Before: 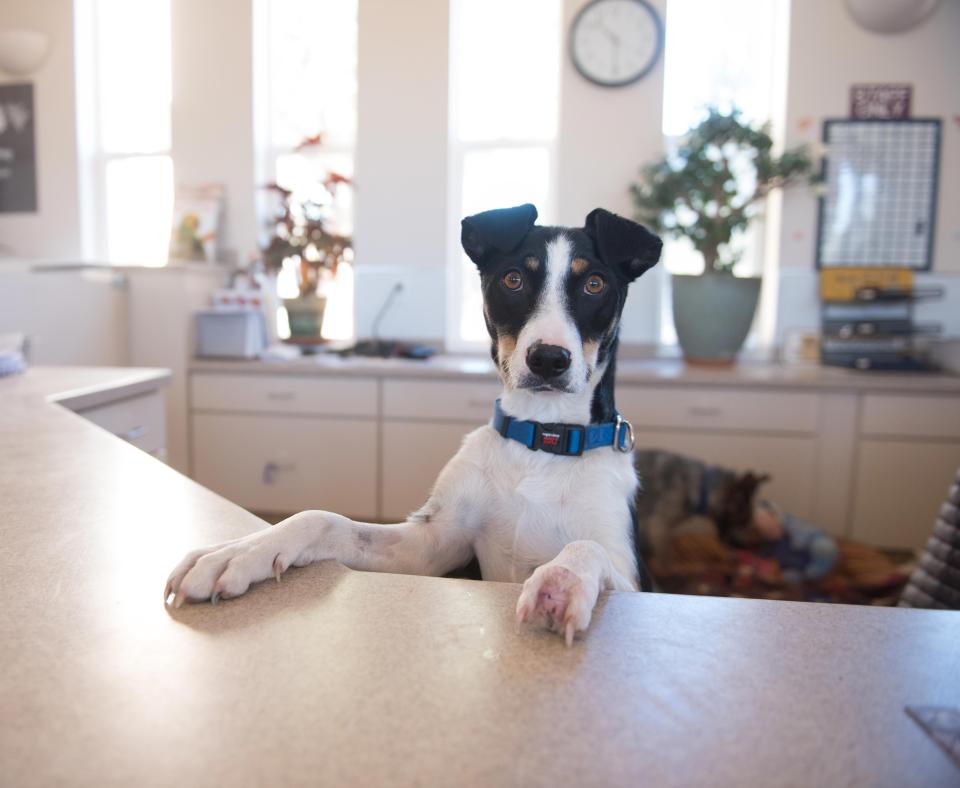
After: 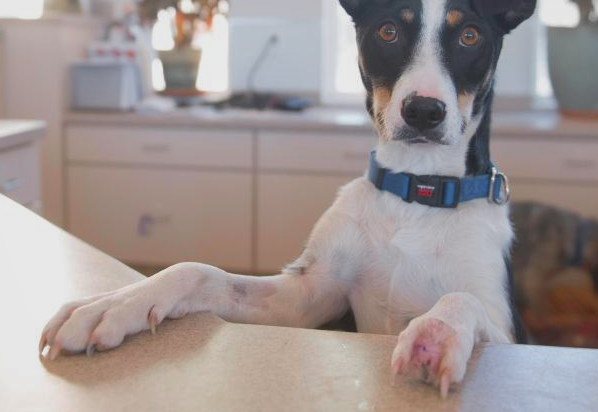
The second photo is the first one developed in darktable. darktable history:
crop: left 13.098%, top 31.572%, right 24.551%, bottom 16.042%
contrast brightness saturation: contrast -0.102, saturation -0.083
color zones: curves: ch1 [(0, 0.679) (0.143, 0.647) (0.286, 0.261) (0.378, -0.011) (0.571, 0.396) (0.714, 0.399) (0.857, 0.406) (1, 0.679)]
shadows and highlights: on, module defaults
